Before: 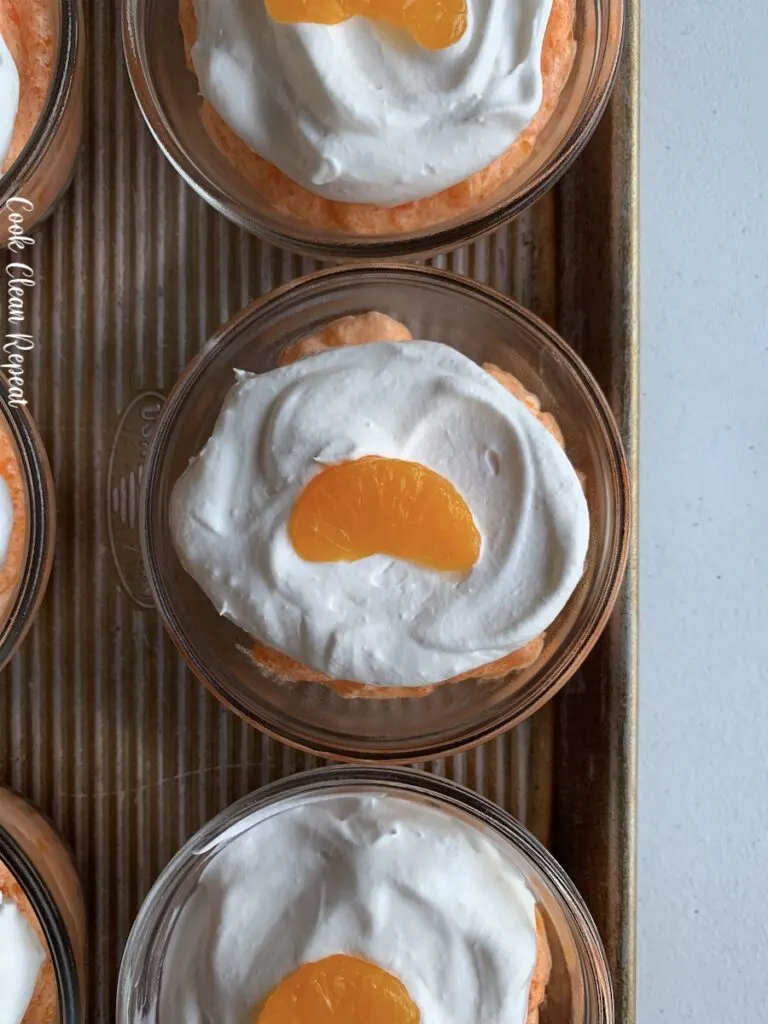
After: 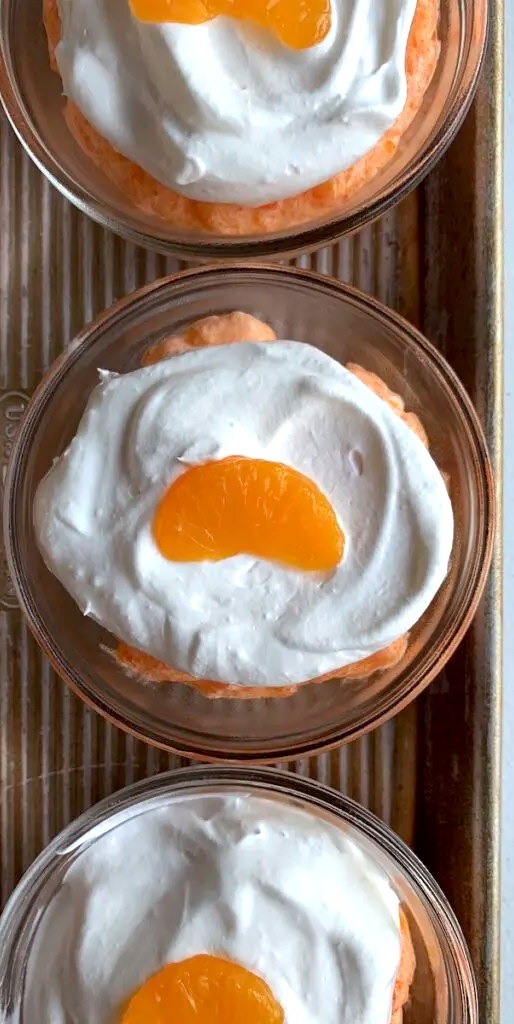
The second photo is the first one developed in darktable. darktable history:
crop and rotate: left 17.721%, right 15.229%
shadows and highlights: shadows 74.86, highlights -26.32, soften with gaussian
exposure: black level correction 0.003, exposure 0.388 EV, compensate exposure bias true, compensate highlight preservation false
contrast brightness saturation: saturation -0.031
